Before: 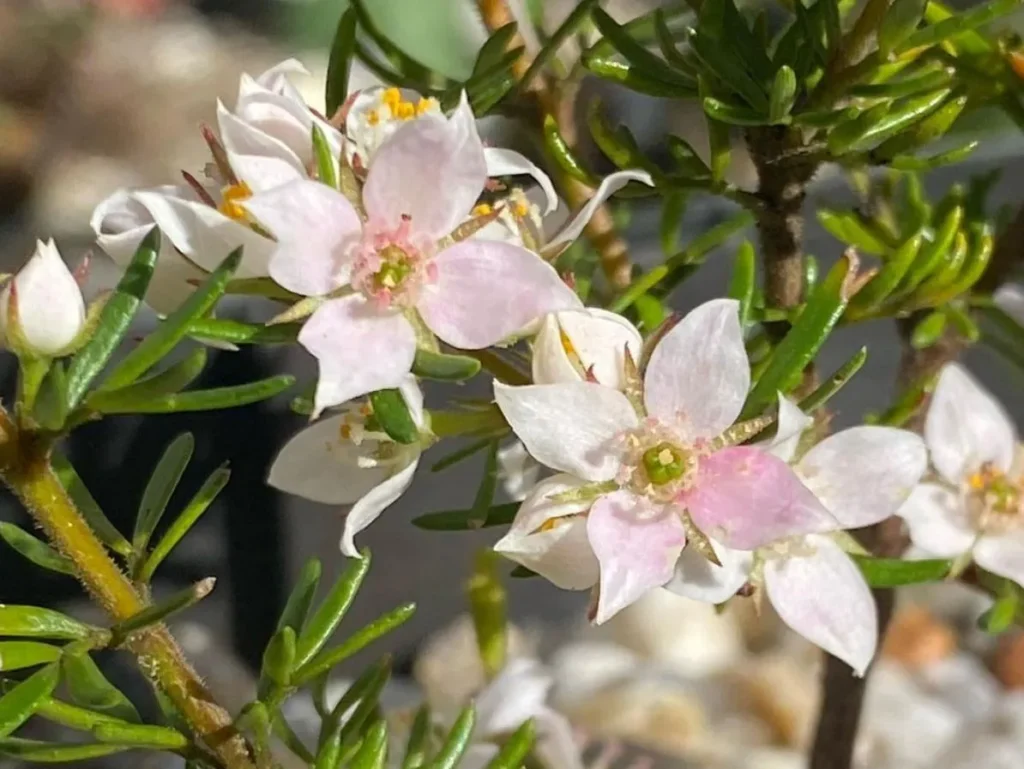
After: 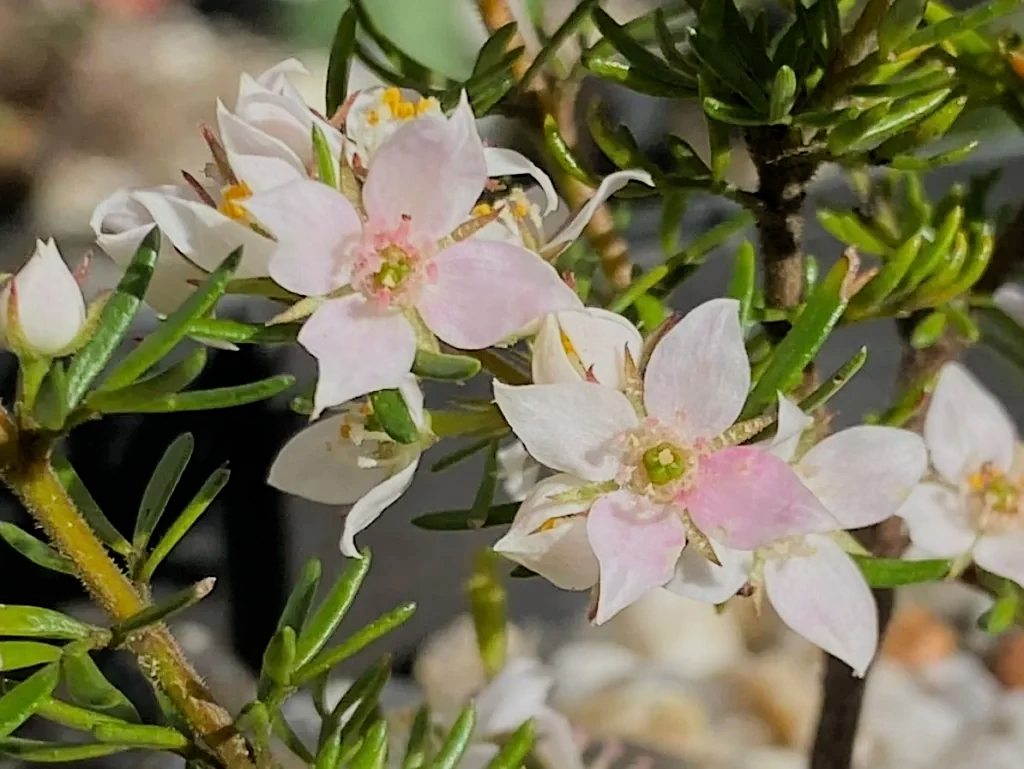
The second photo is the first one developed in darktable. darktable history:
filmic rgb: black relative exposure -7.15 EV, white relative exposure 5.36 EV, hardness 3.02, color science v6 (2022)
sharpen: on, module defaults
